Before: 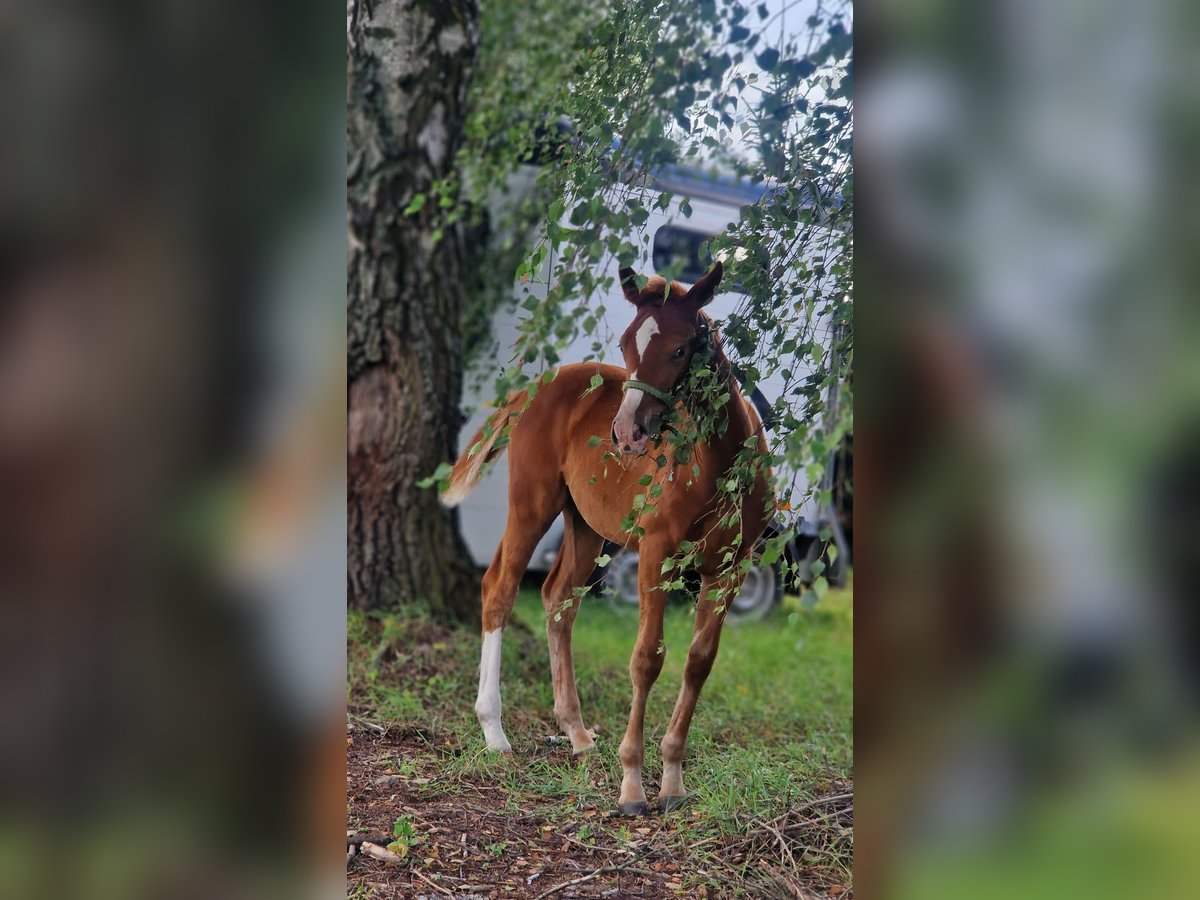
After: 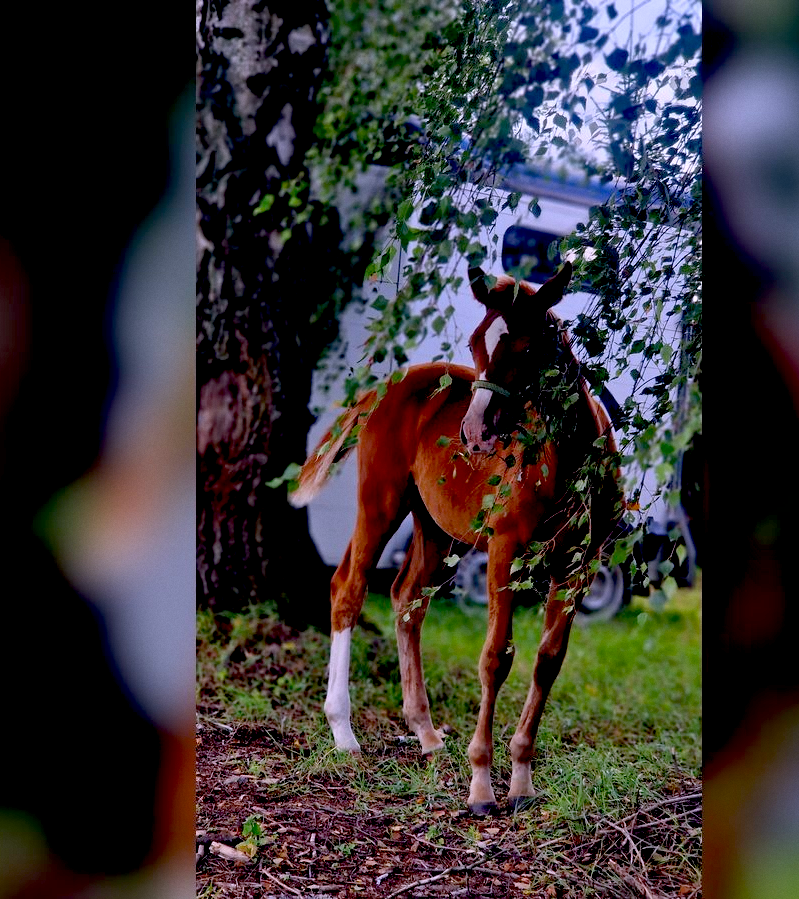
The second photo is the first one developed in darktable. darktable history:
crop and rotate: left 12.648%, right 20.685%
exposure: black level correction 0.056, exposure -0.039 EV, compensate highlight preservation false
white balance: red 1.042, blue 1.17
grain: coarseness 0.09 ISO, strength 10%
